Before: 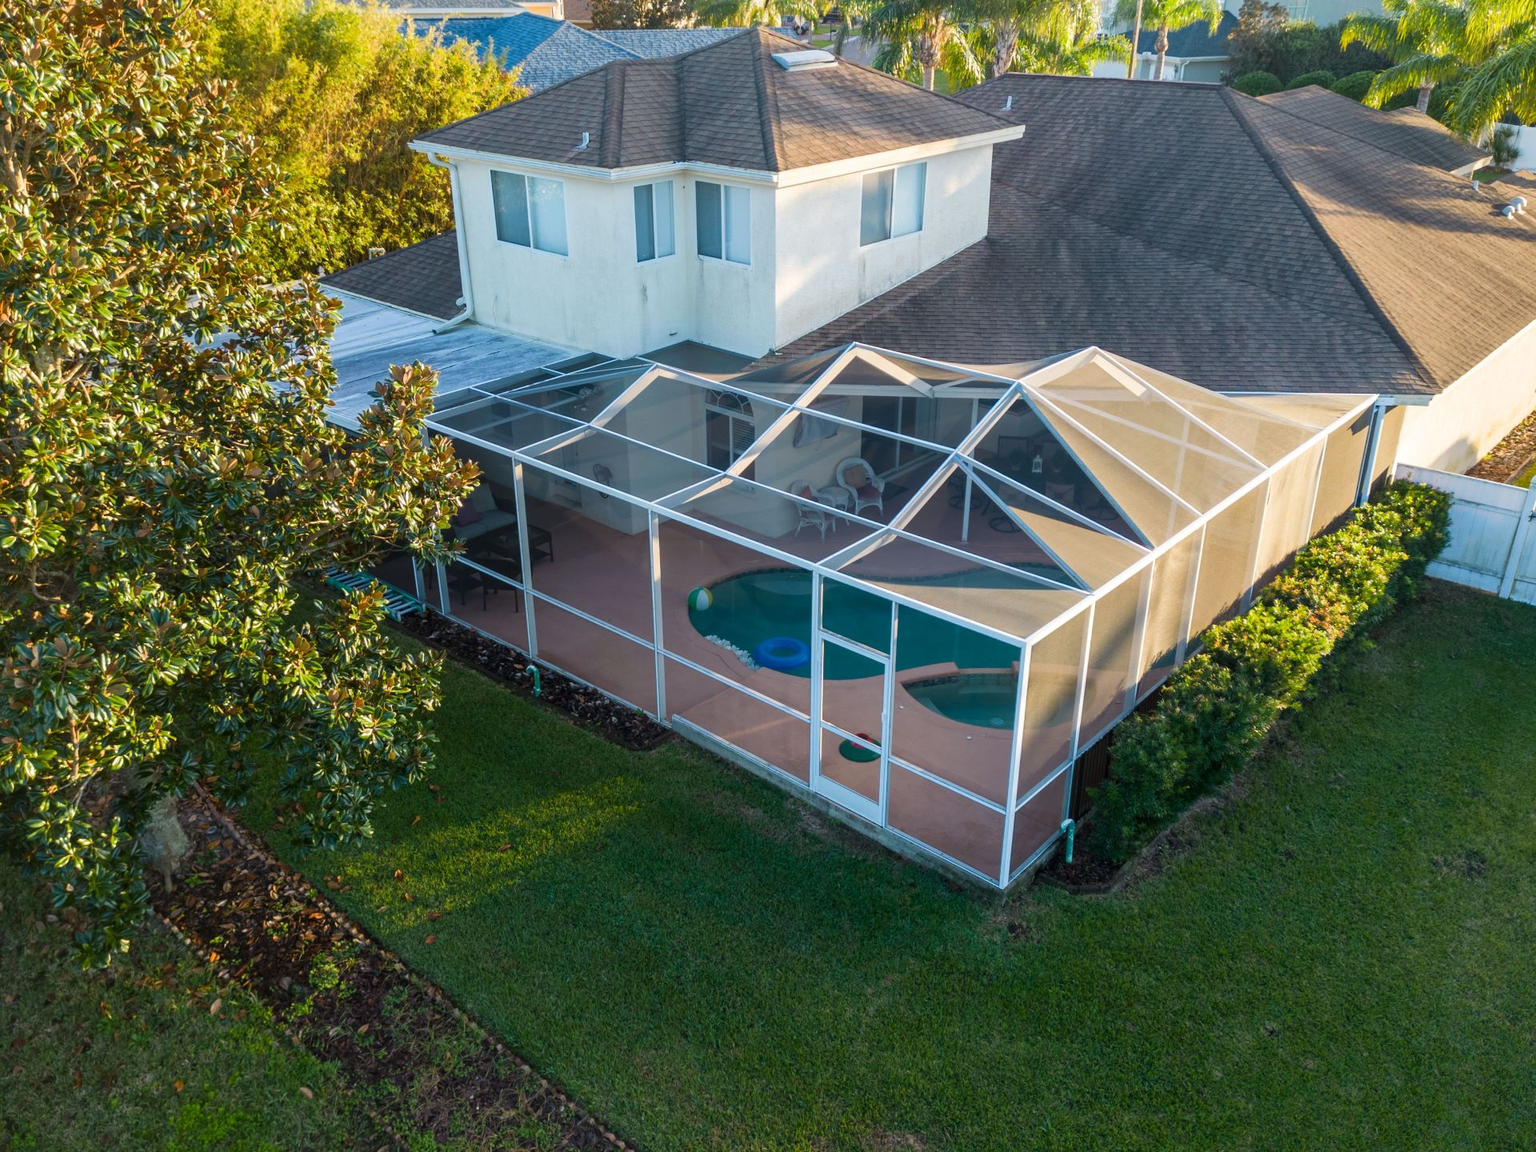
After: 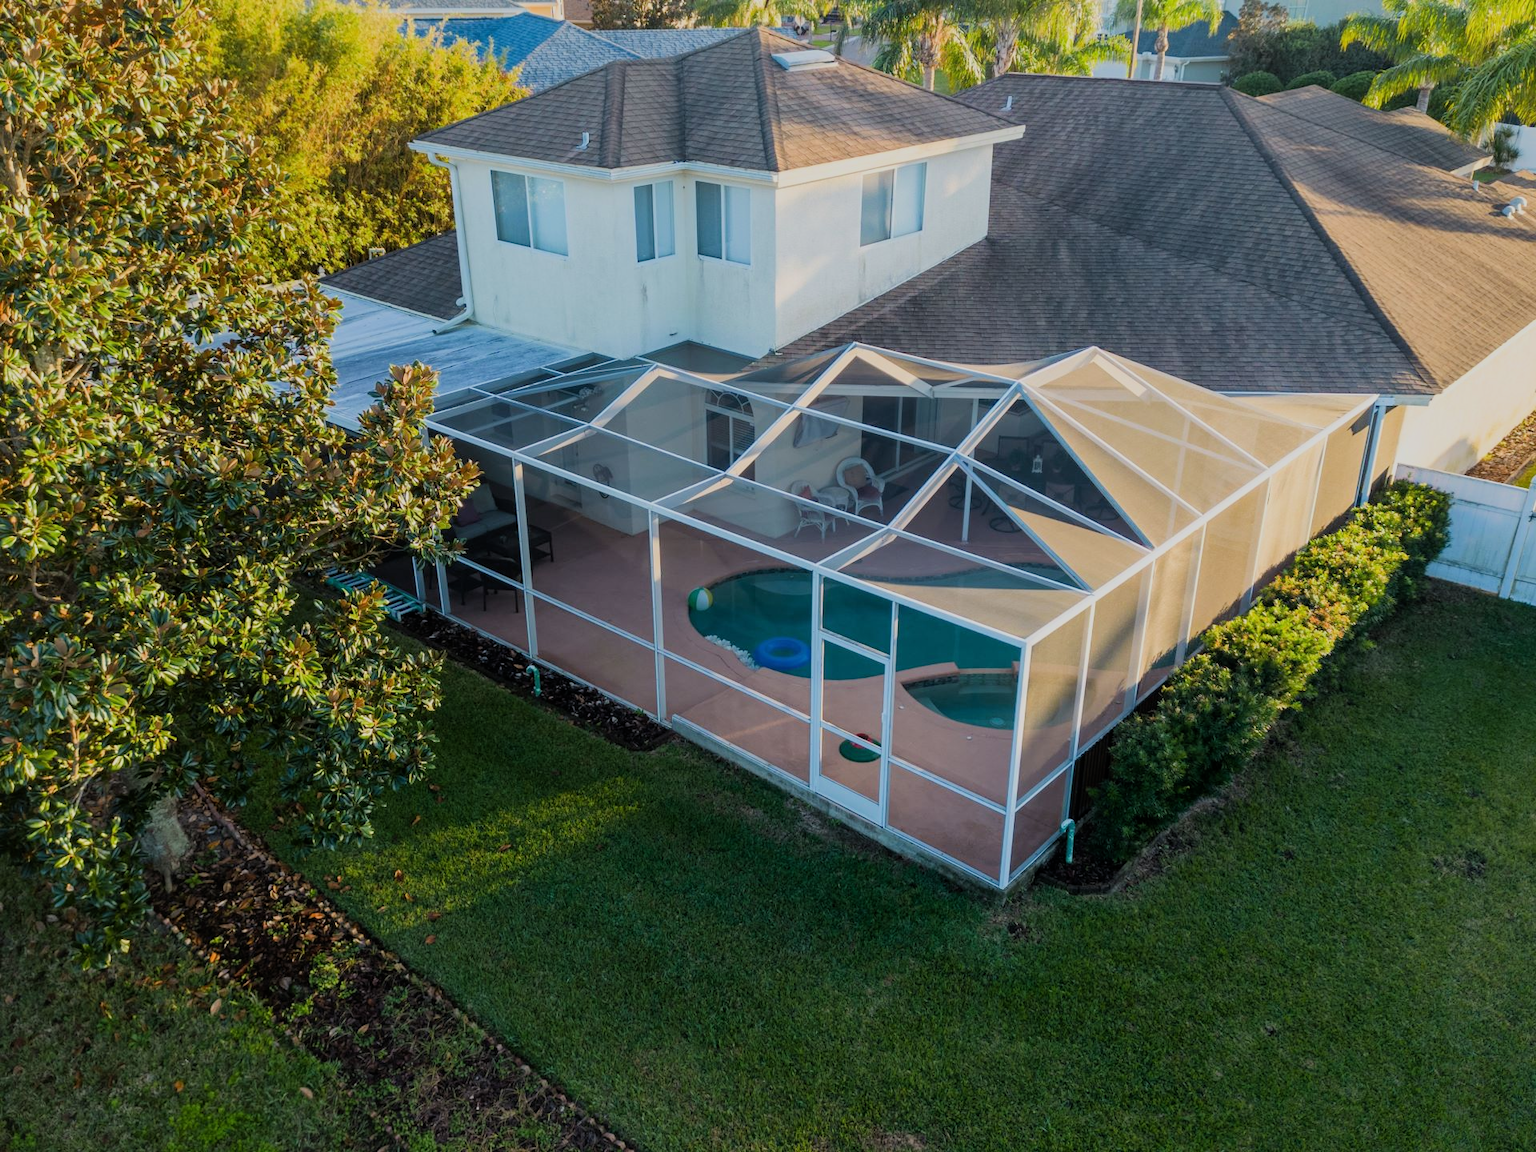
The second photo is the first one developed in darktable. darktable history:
filmic rgb: black relative exposure -8.42 EV, white relative exposure 4.68 EV, hardness 3.82, color science v6 (2022)
